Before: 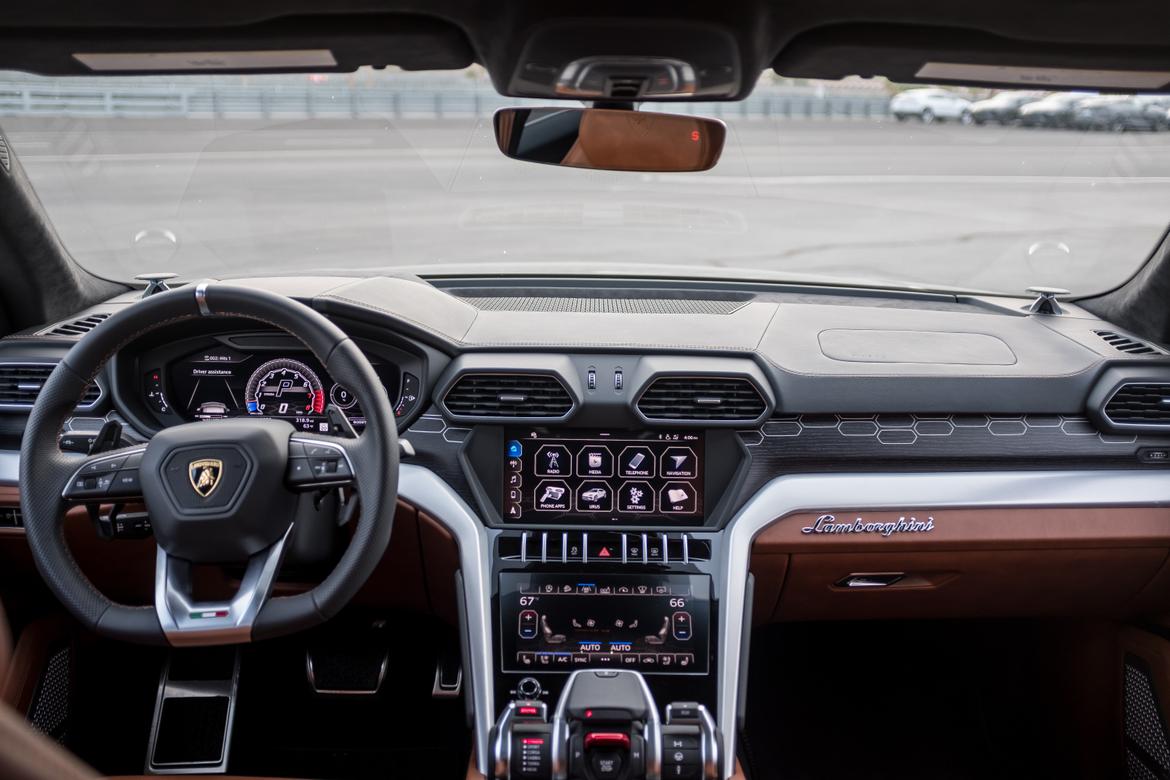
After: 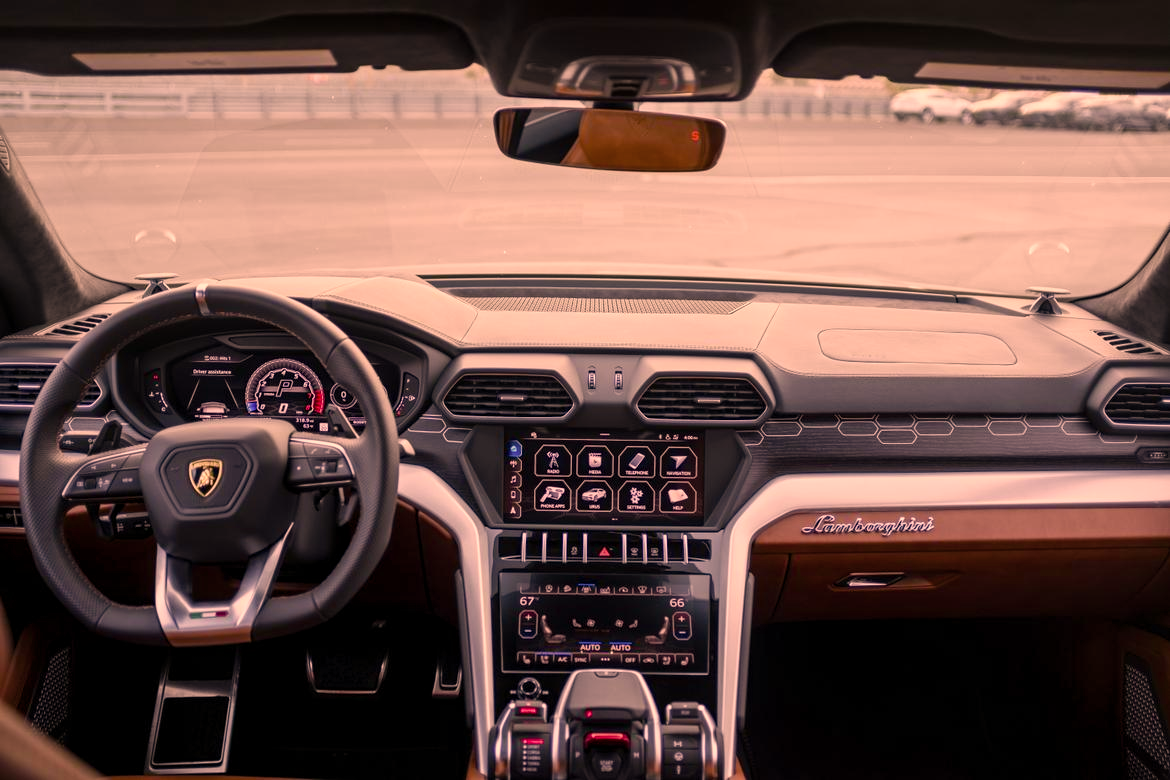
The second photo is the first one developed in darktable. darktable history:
color balance rgb: perceptual saturation grading › global saturation 35.039%, perceptual saturation grading › highlights -25.324%, perceptual saturation grading › shadows 50.259%, global vibrance 20%
color correction: highlights a* 39.48, highlights b* 39.59, saturation 0.691
